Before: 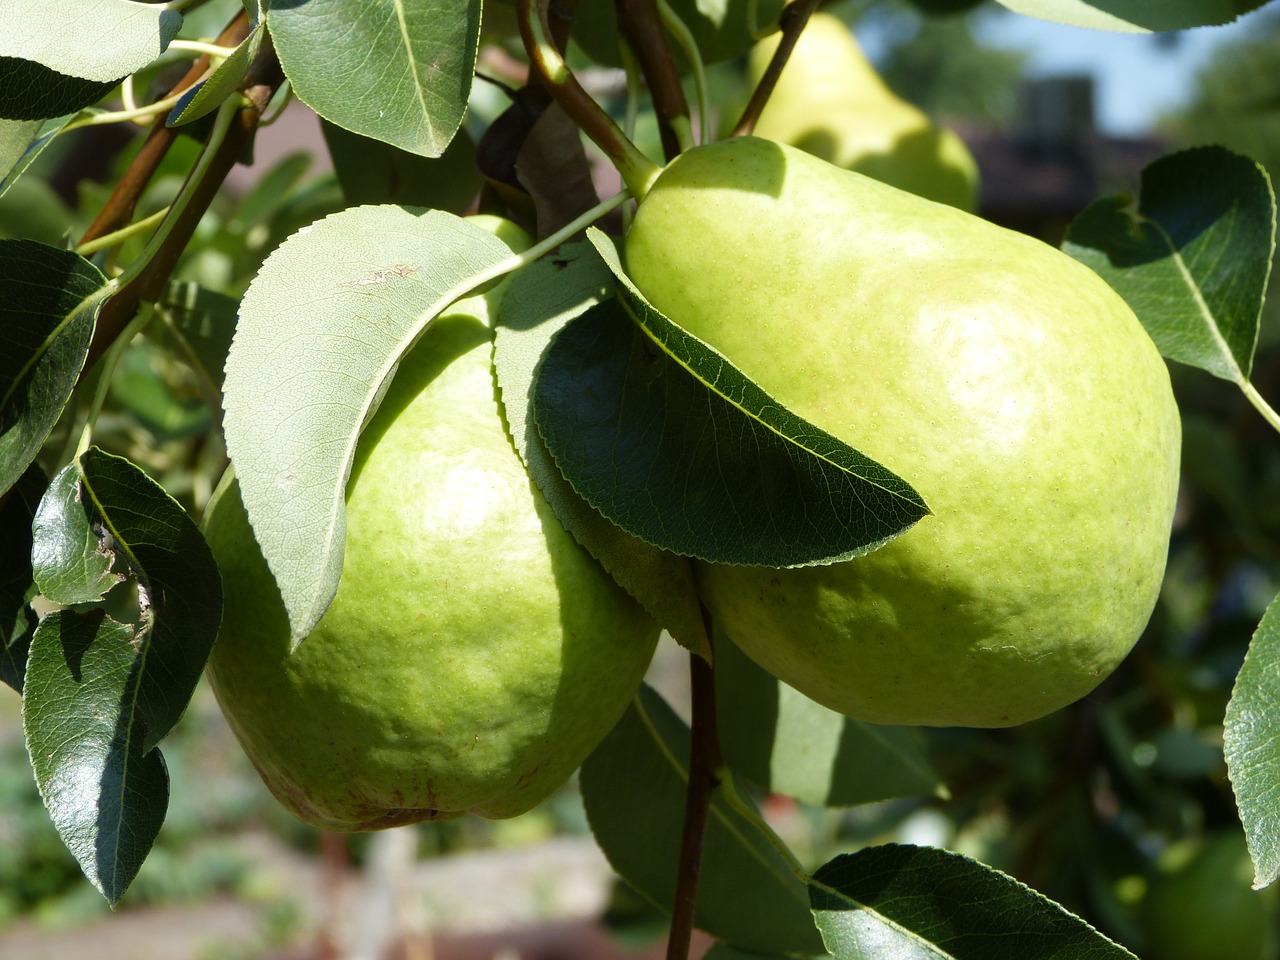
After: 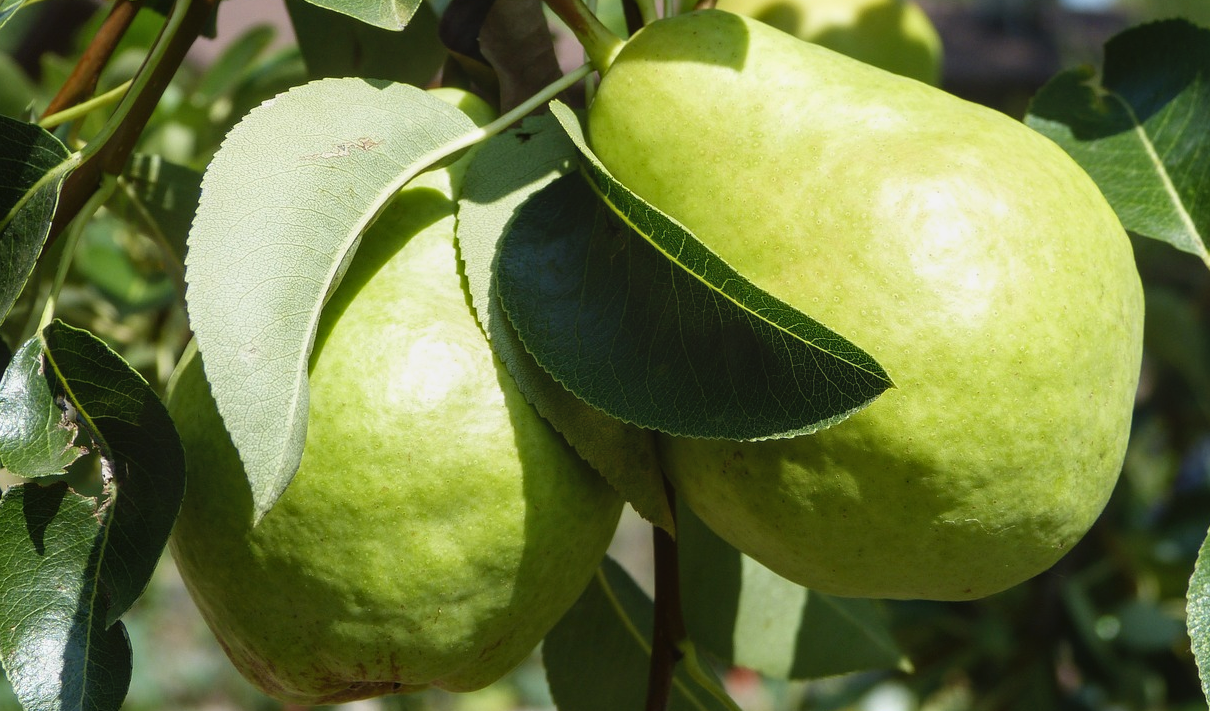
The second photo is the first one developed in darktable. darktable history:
local contrast: detail 110%
crop and rotate: left 2.891%, top 13.289%, right 2.541%, bottom 12.606%
